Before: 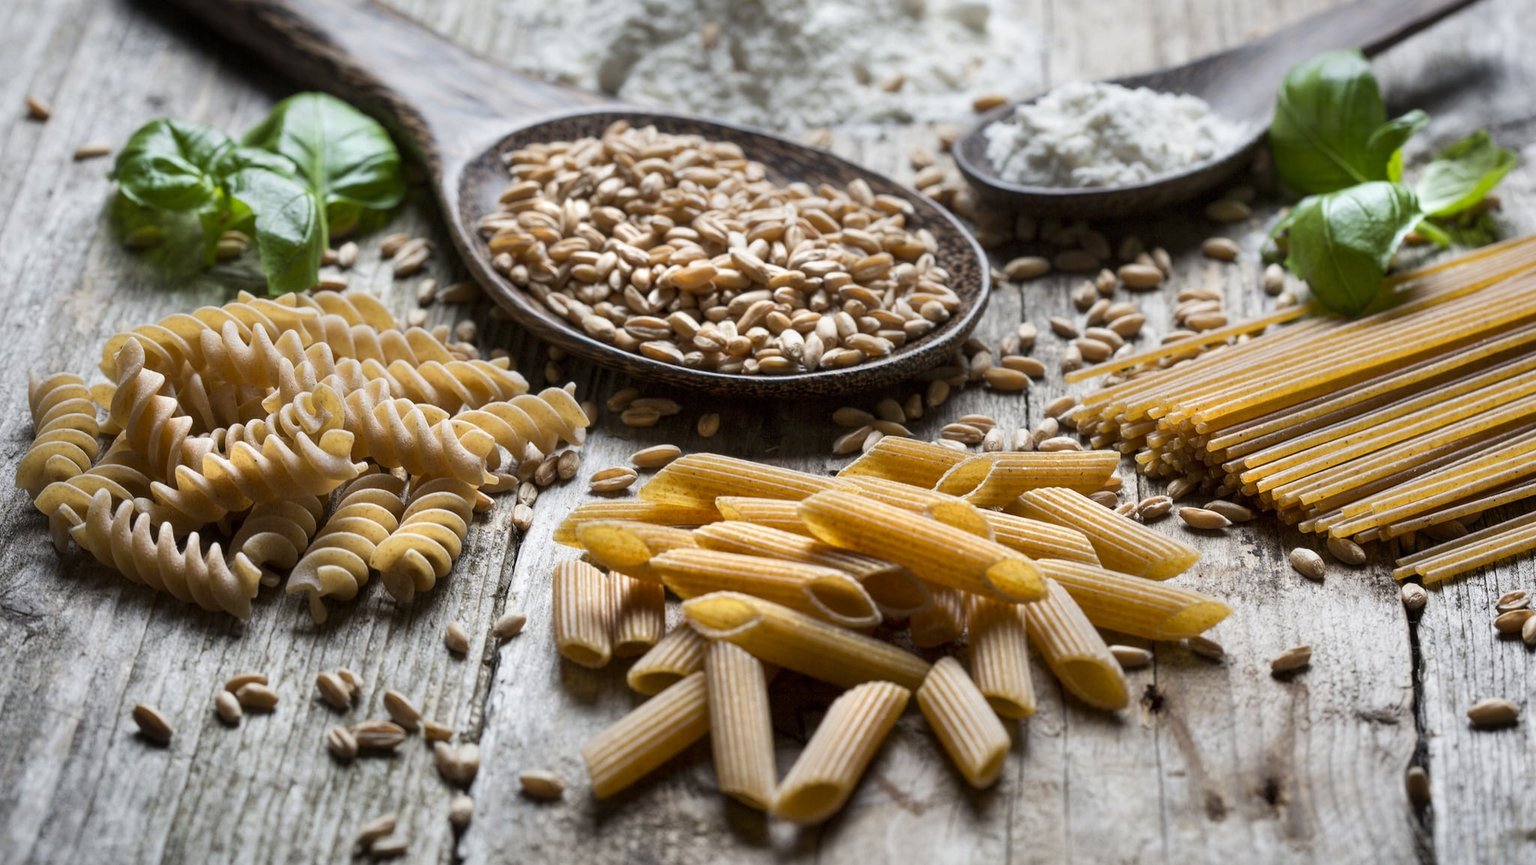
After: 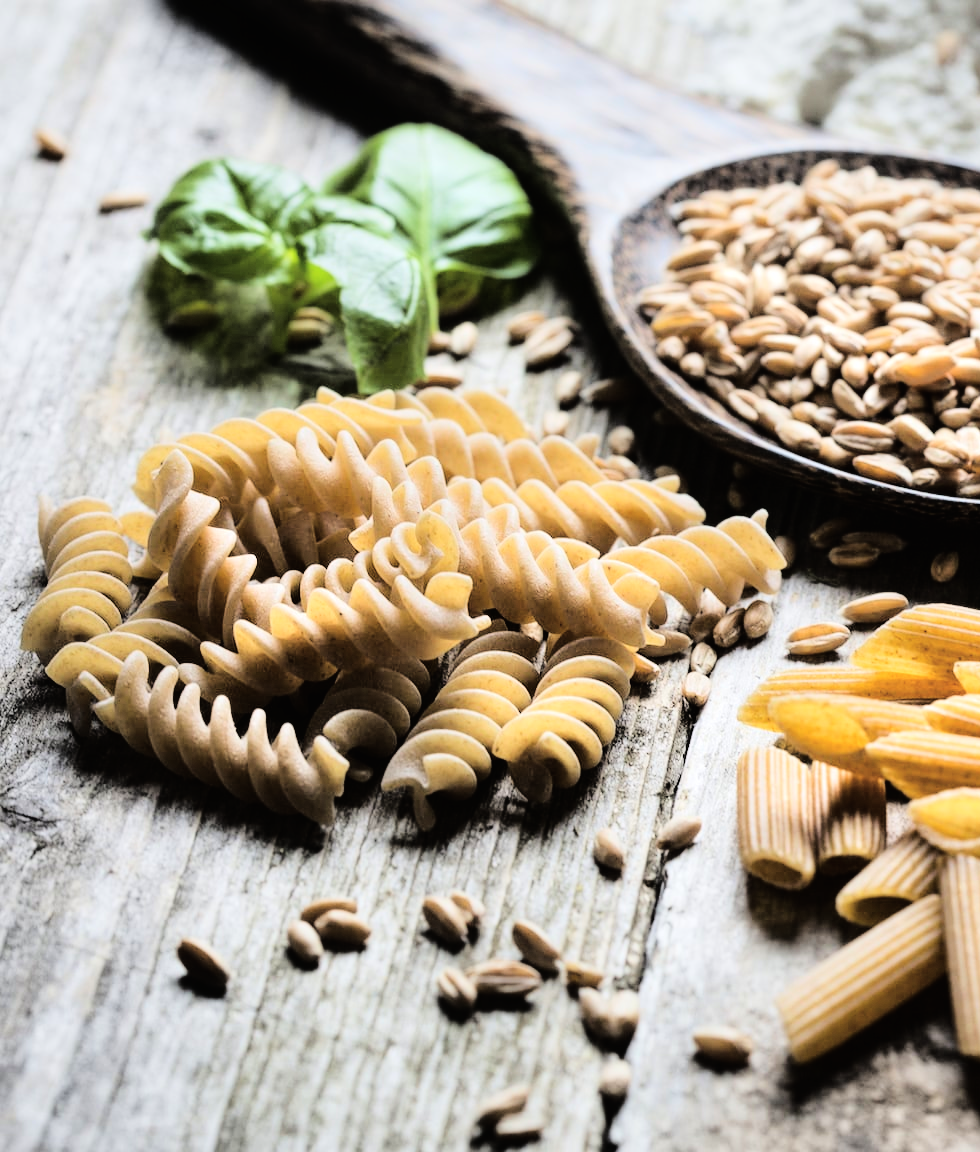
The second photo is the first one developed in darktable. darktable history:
crop and rotate: left 0.047%, top 0%, right 52.056%
base curve: curves: ch0 [(0, 0) (0.036, 0.01) (0.123, 0.254) (0.258, 0.504) (0.507, 0.748) (1, 1)]
exposure: black level correction -0.008, exposure 0.067 EV, compensate highlight preservation false
